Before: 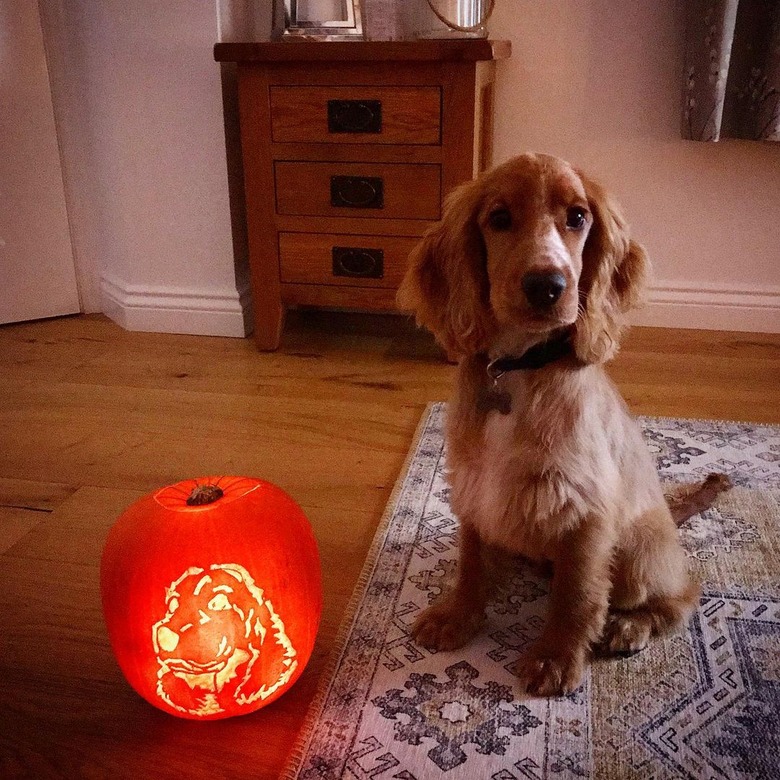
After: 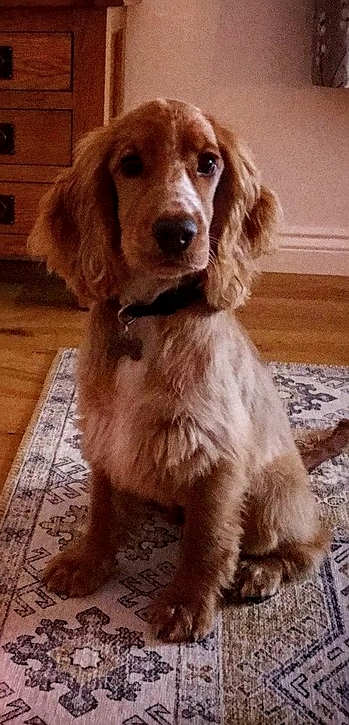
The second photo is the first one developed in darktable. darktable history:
local contrast: highlights 4%, shadows 3%, detail 133%
sharpen: on, module defaults
crop: left 47.328%, top 6.962%, right 7.926%
